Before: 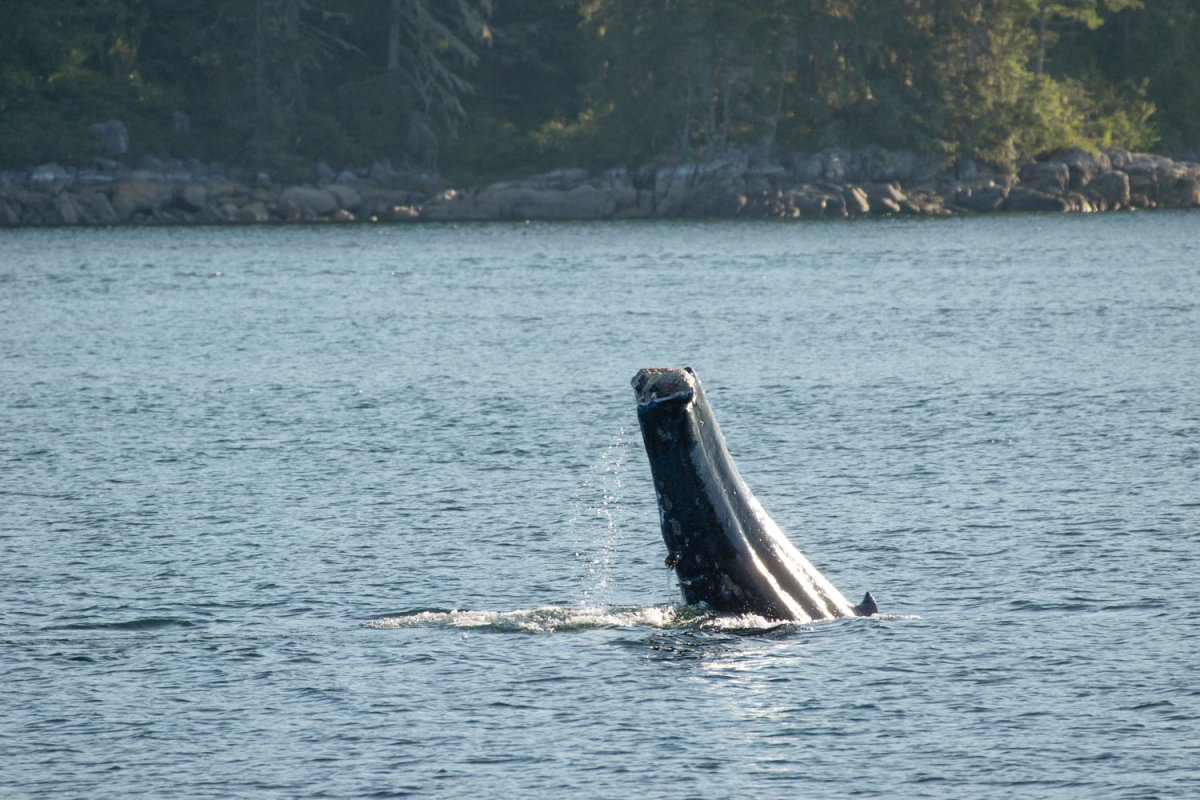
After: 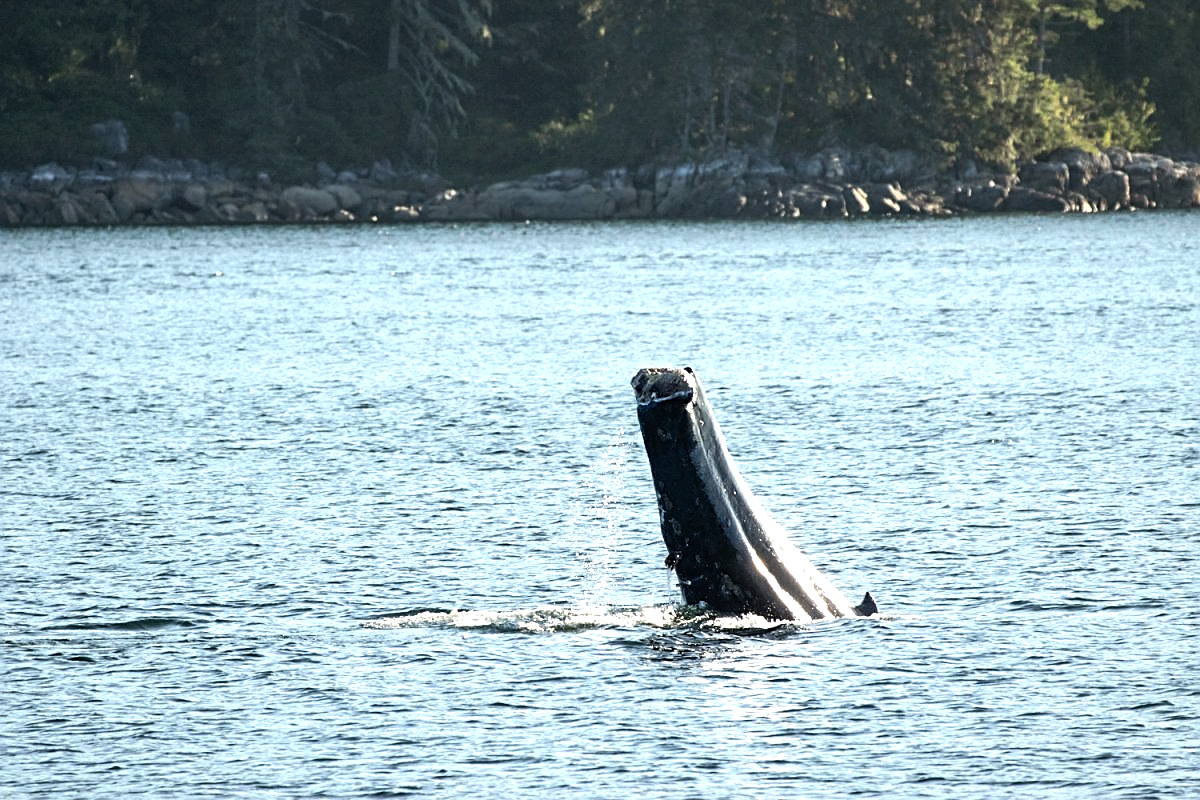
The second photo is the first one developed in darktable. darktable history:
tone equalizer: -8 EV -1.06 EV, -7 EV -1.01 EV, -6 EV -0.859 EV, -5 EV -0.563 EV, -3 EV 0.604 EV, -2 EV 0.896 EV, -1 EV 1 EV, +0 EV 1.08 EV, edges refinement/feathering 500, mask exposure compensation -1.57 EV, preserve details no
sharpen: on, module defaults
